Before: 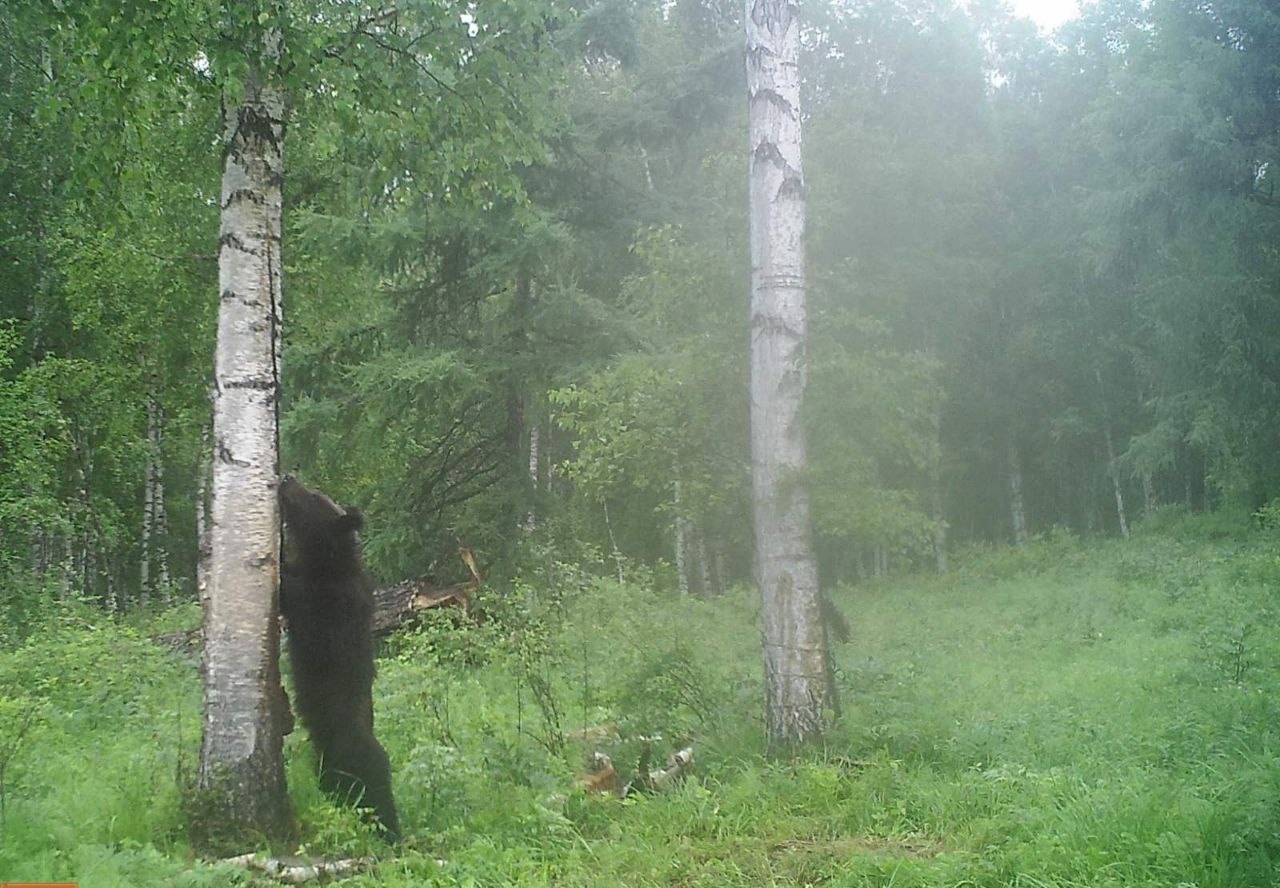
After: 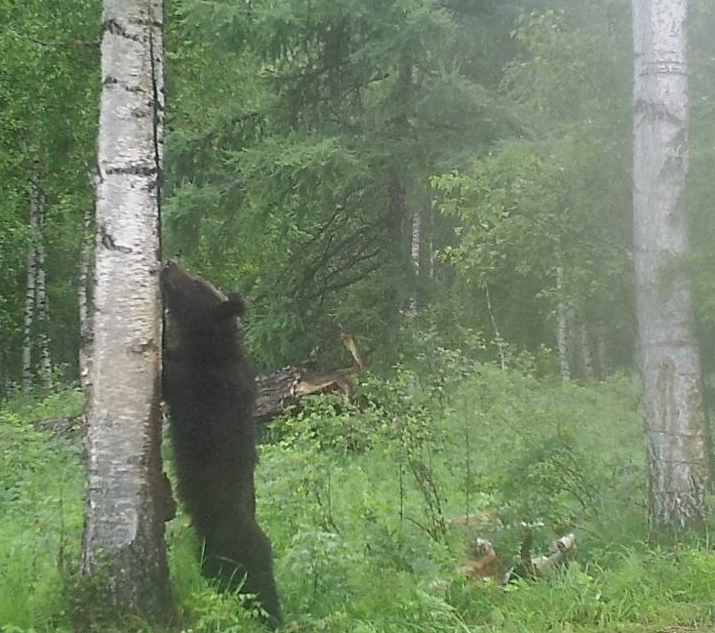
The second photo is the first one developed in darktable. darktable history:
crop: left 9.234%, top 24.155%, right 34.845%, bottom 4.553%
